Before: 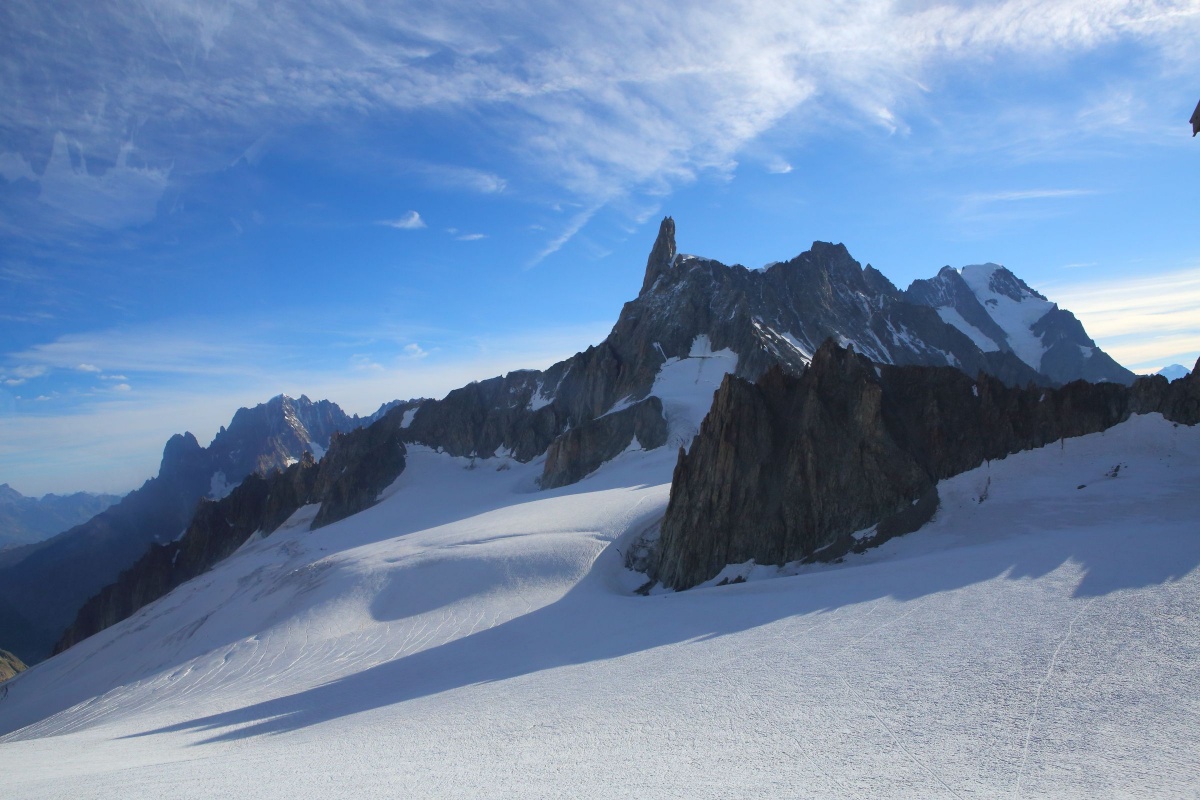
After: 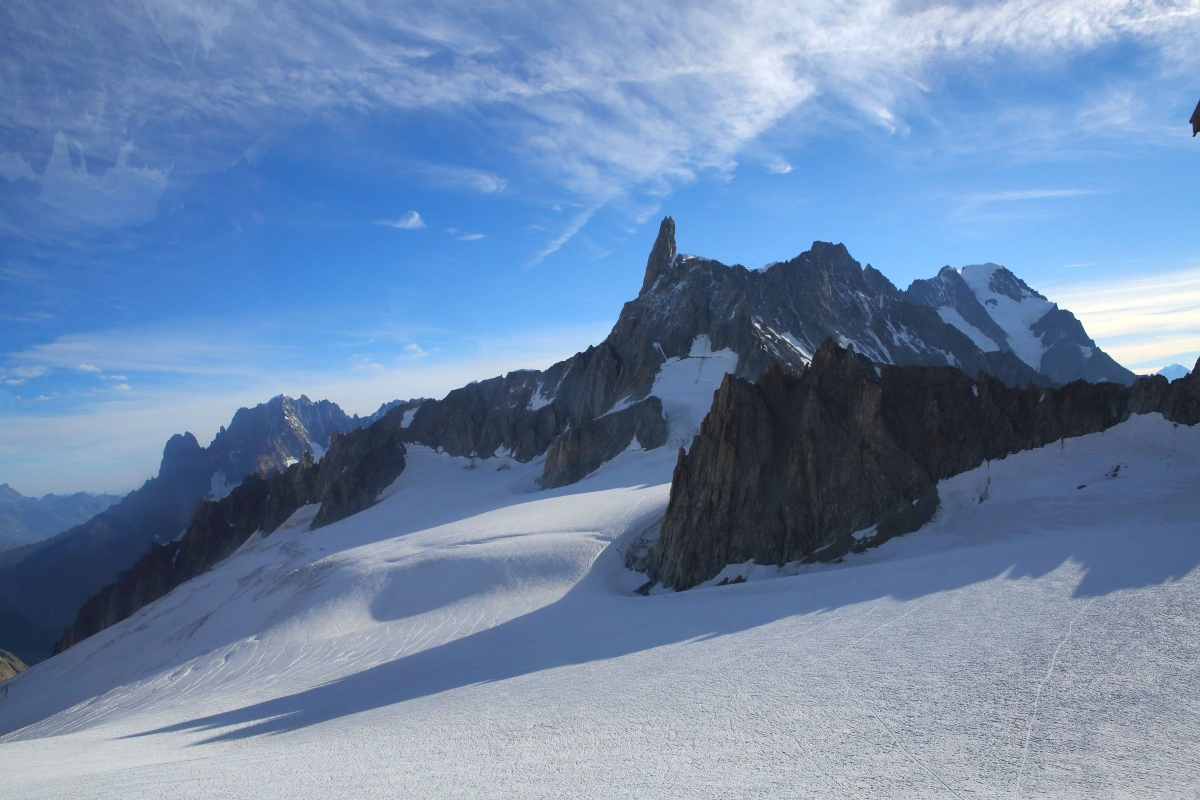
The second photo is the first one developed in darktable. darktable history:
shadows and highlights: shadows 13.32, white point adjustment 1.3, soften with gaussian
